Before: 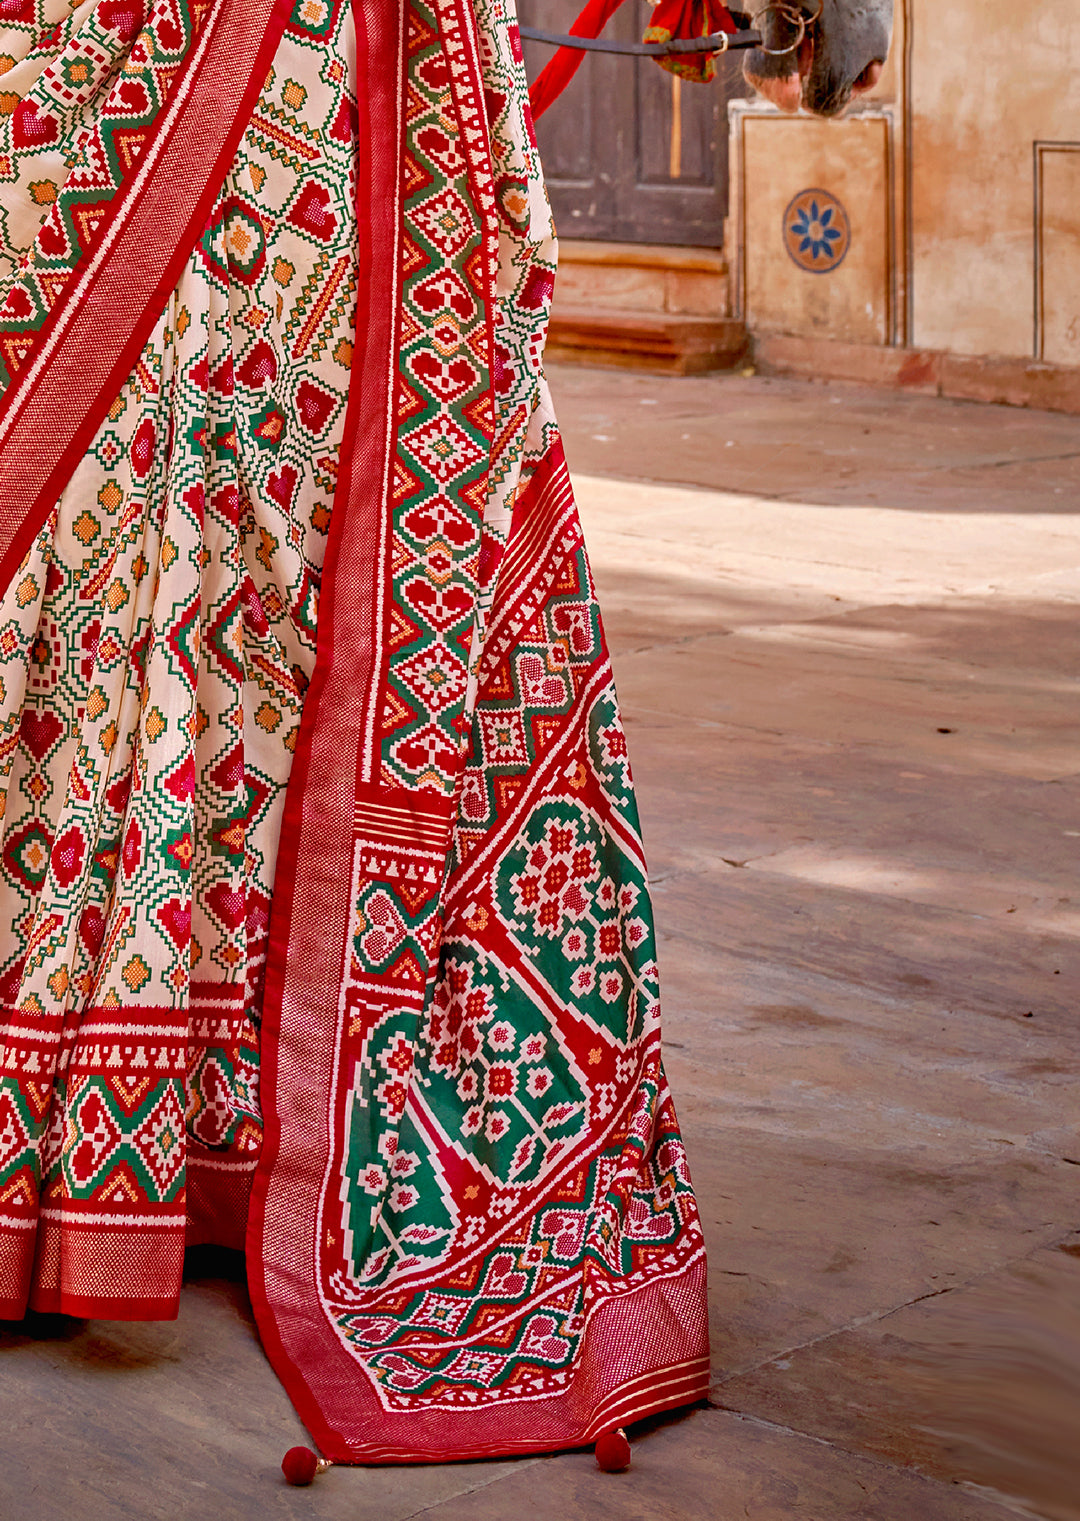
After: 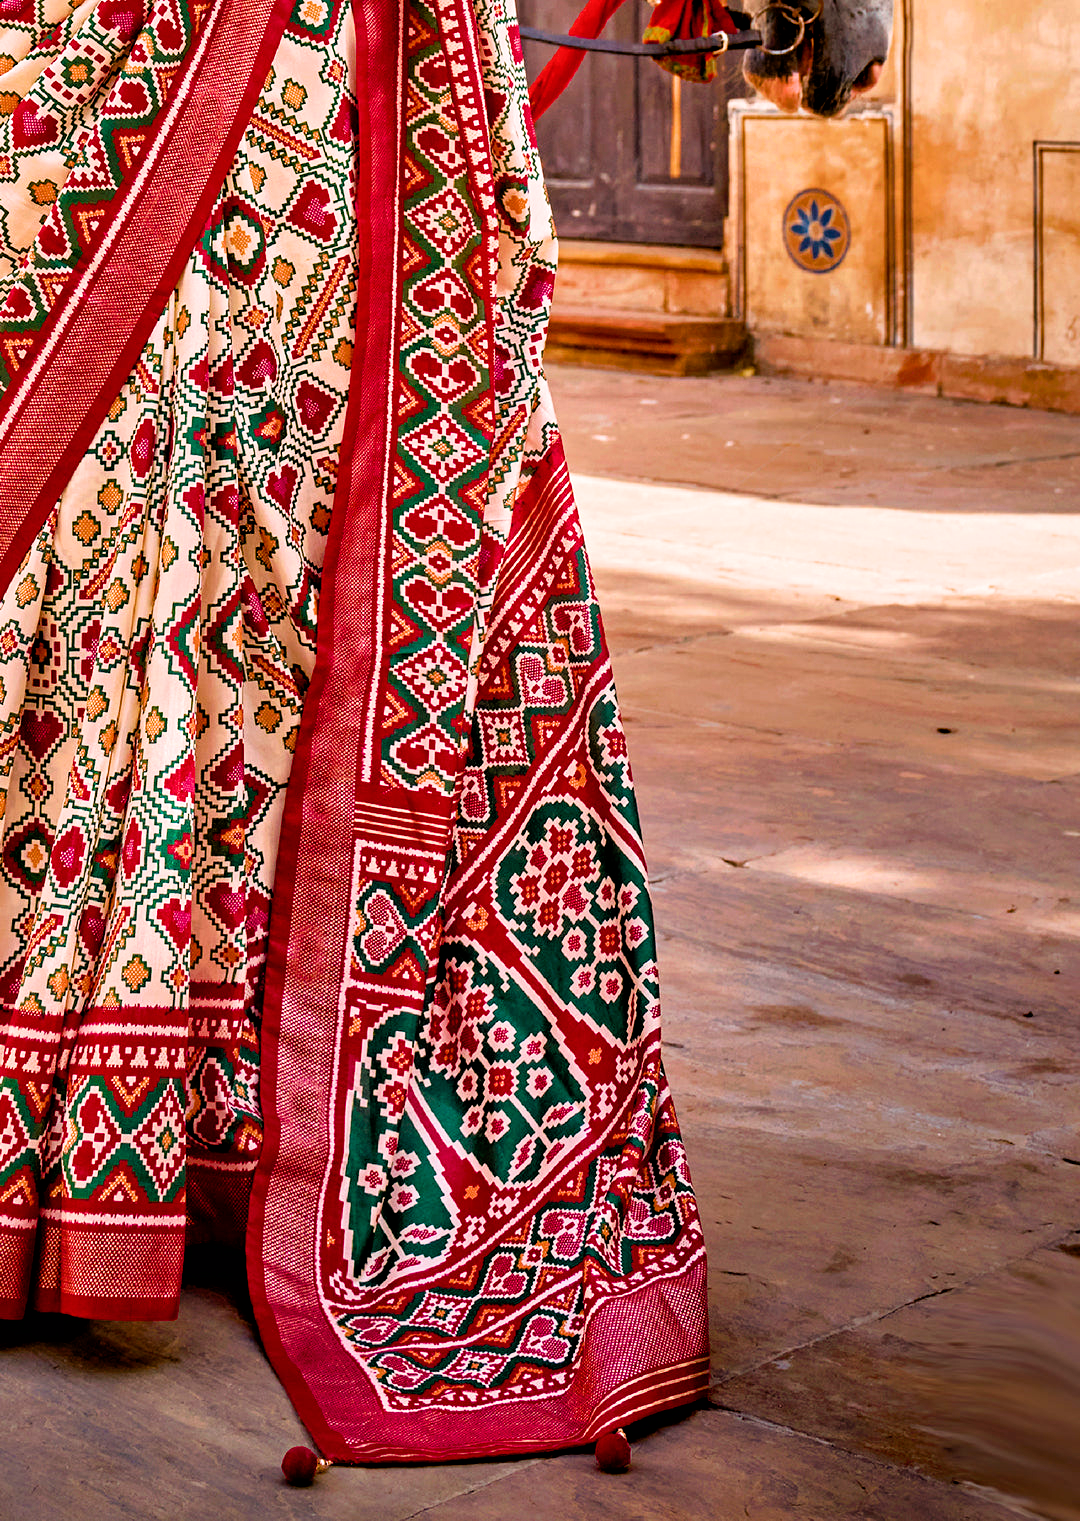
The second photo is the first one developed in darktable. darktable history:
tone equalizer: on, module defaults
filmic rgb: black relative exposure -3.57 EV, white relative exposure 2.29 EV, hardness 3.41
color balance rgb: perceptual saturation grading › global saturation 30%, global vibrance 30%
